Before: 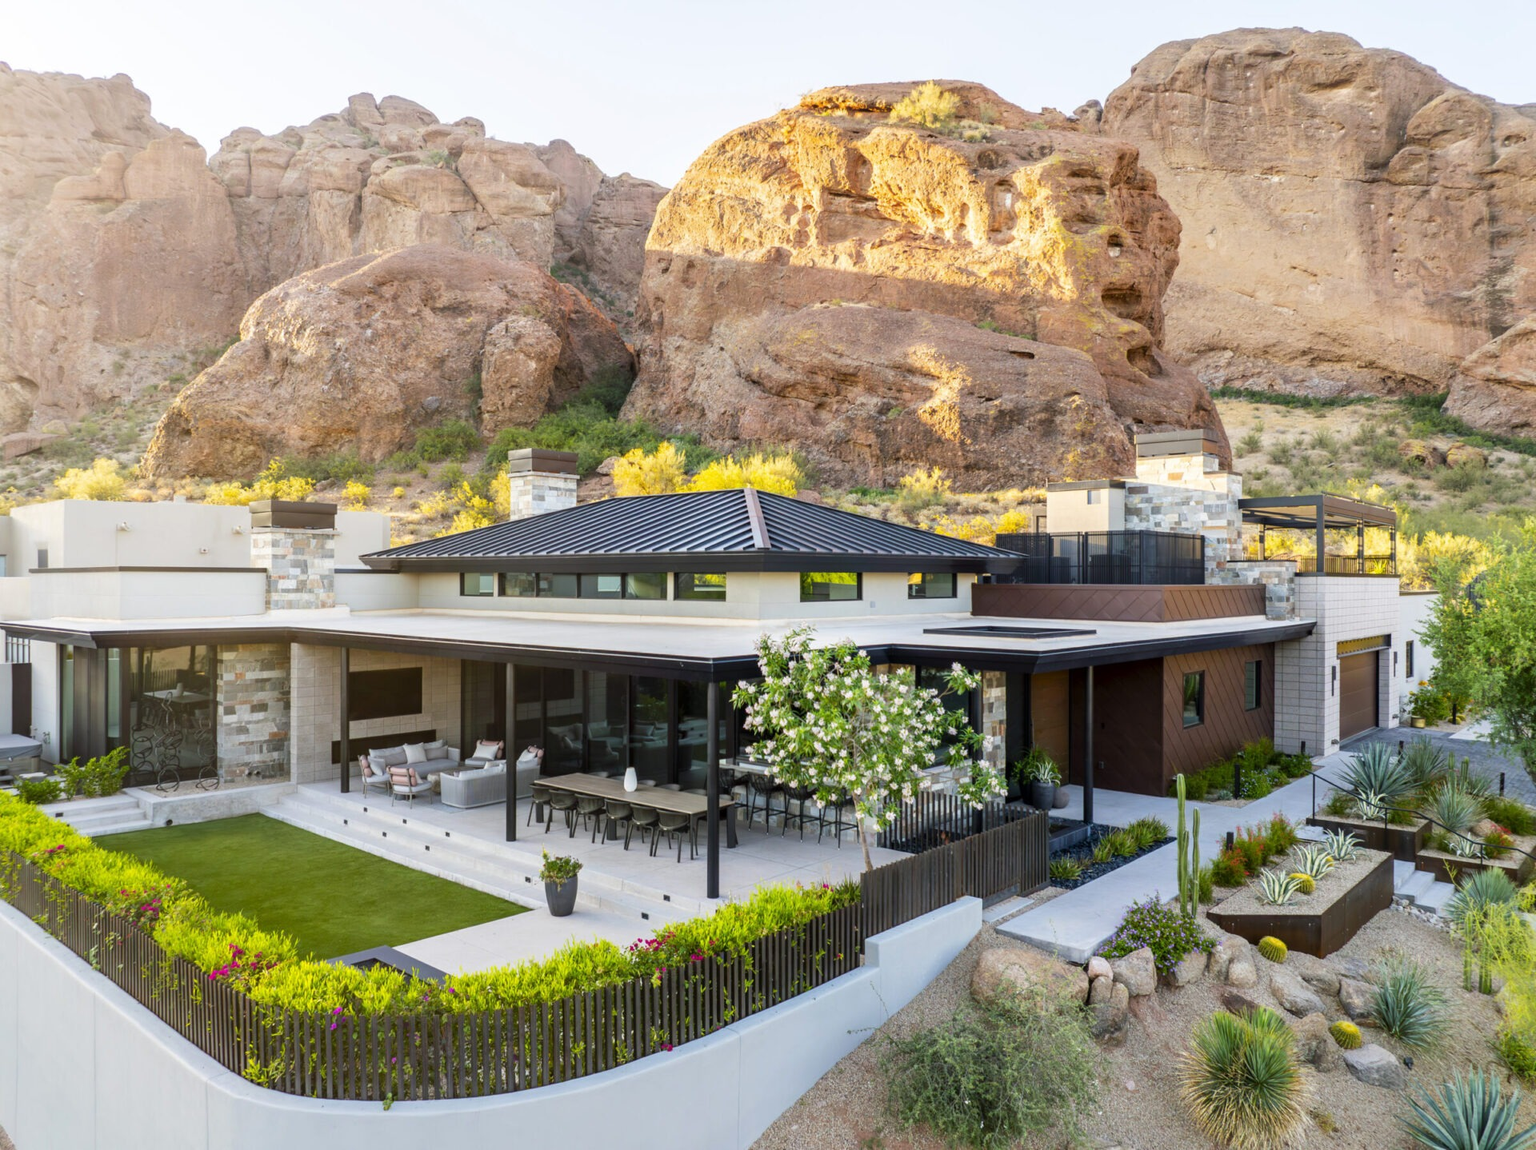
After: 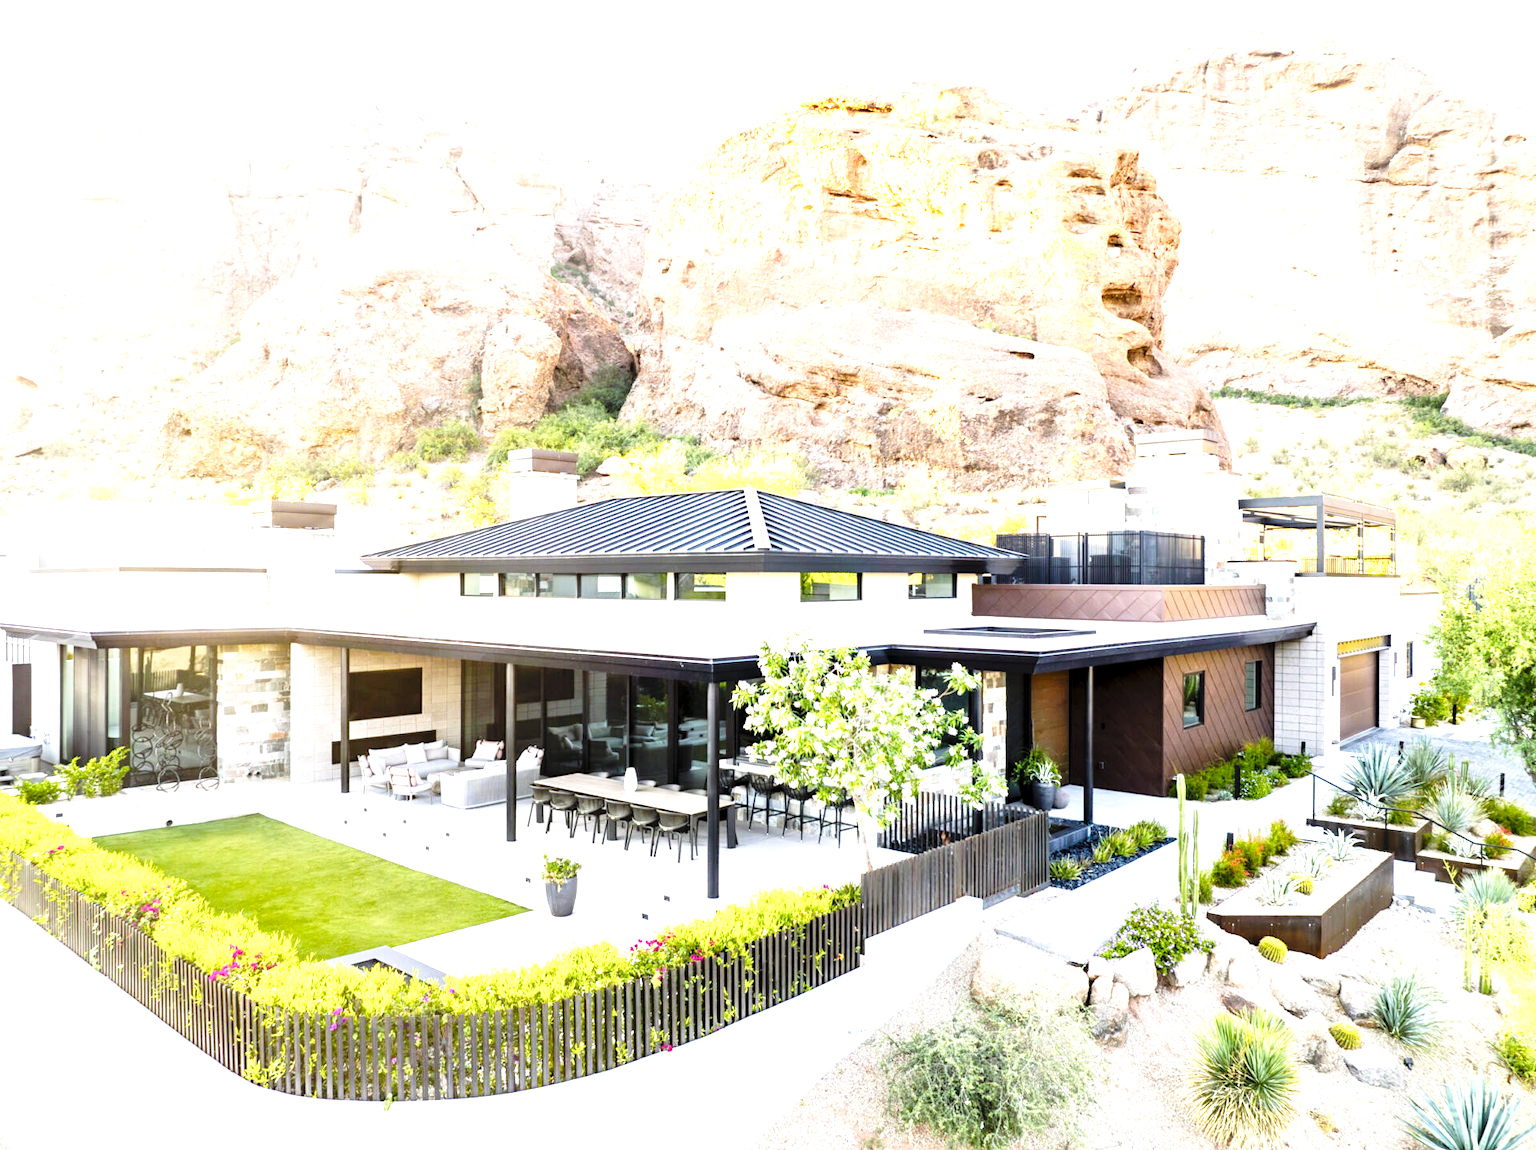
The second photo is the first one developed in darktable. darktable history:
exposure: black level correction 0, exposure 1.5 EV, compensate exposure bias true, compensate highlight preservation false
levels: levels [0.029, 0.545, 0.971]
base curve: curves: ch0 [(0, 0) (0.028, 0.03) (0.121, 0.232) (0.46, 0.748) (0.859, 0.968) (1, 1)], preserve colors none
white balance: red 1.004, blue 1.024
